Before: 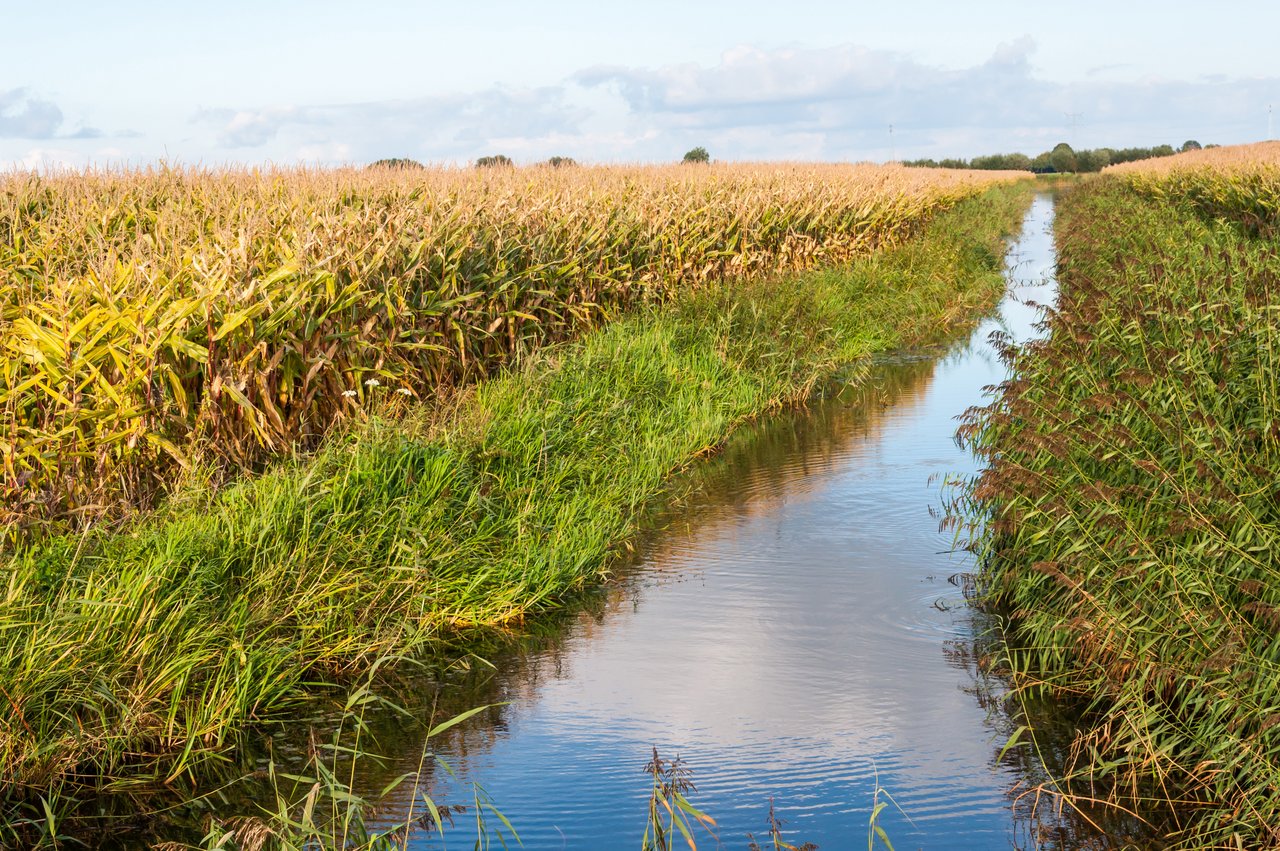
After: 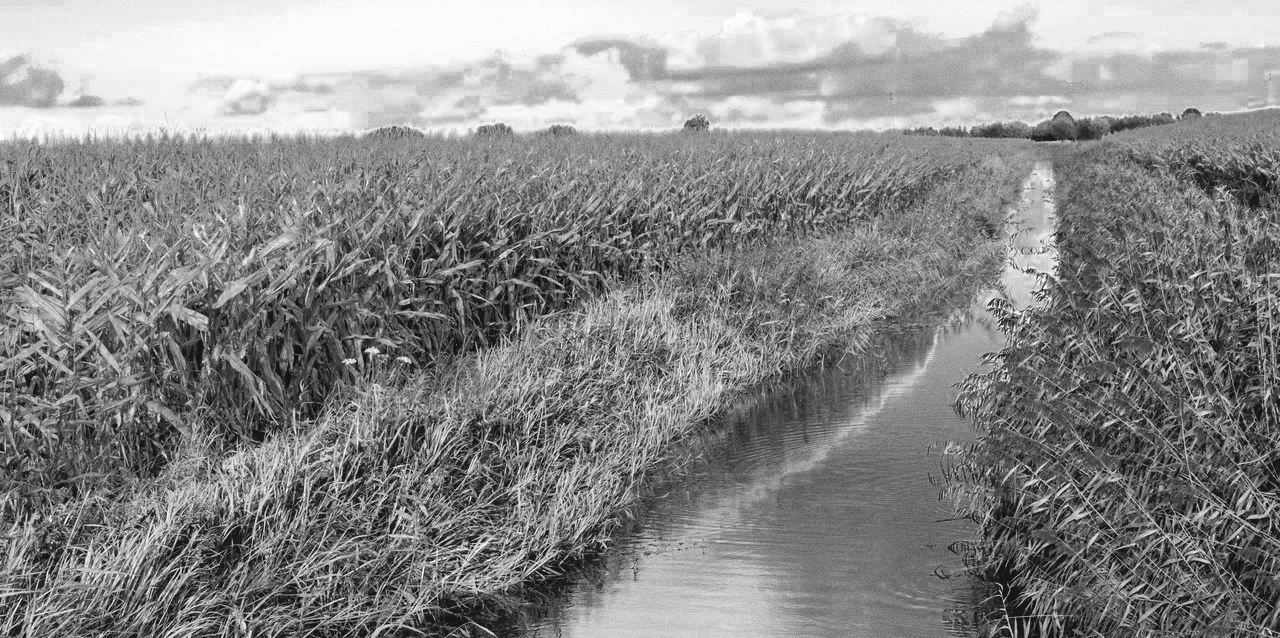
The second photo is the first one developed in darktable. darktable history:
velvia: on, module defaults
color correction: highlights a* -7.33, highlights b* 1.26, shadows a* -3.55, saturation 1.4
color zones: curves: ch0 [(0.002, 0.589) (0.107, 0.484) (0.146, 0.249) (0.217, 0.352) (0.309, 0.525) (0.39, 0.404) (0.455, 0.169) (0.597, 0.055) (0.724, 0.212) (0.775, 0.691) (0.869, 0.571) (1, 0.587)]; ch1 [(0, 0) (0.143, 0) (0.286, 0) (0.429, 0) (0.571, 0) (0.714, 0) (0.857, 0)]
crop: top 3.857%, bottom 21.132%
color balance: lift [1.005, 0.99, 1.007, 1.01], gamma [1, 0.979, 1.011, 1.021], gain [0.923, 1.098, 1.025, 0.902], input saturation 90.45%, contrast 7.73%, output saturation 105.91%
grain: coarseness 3.21 ISO
